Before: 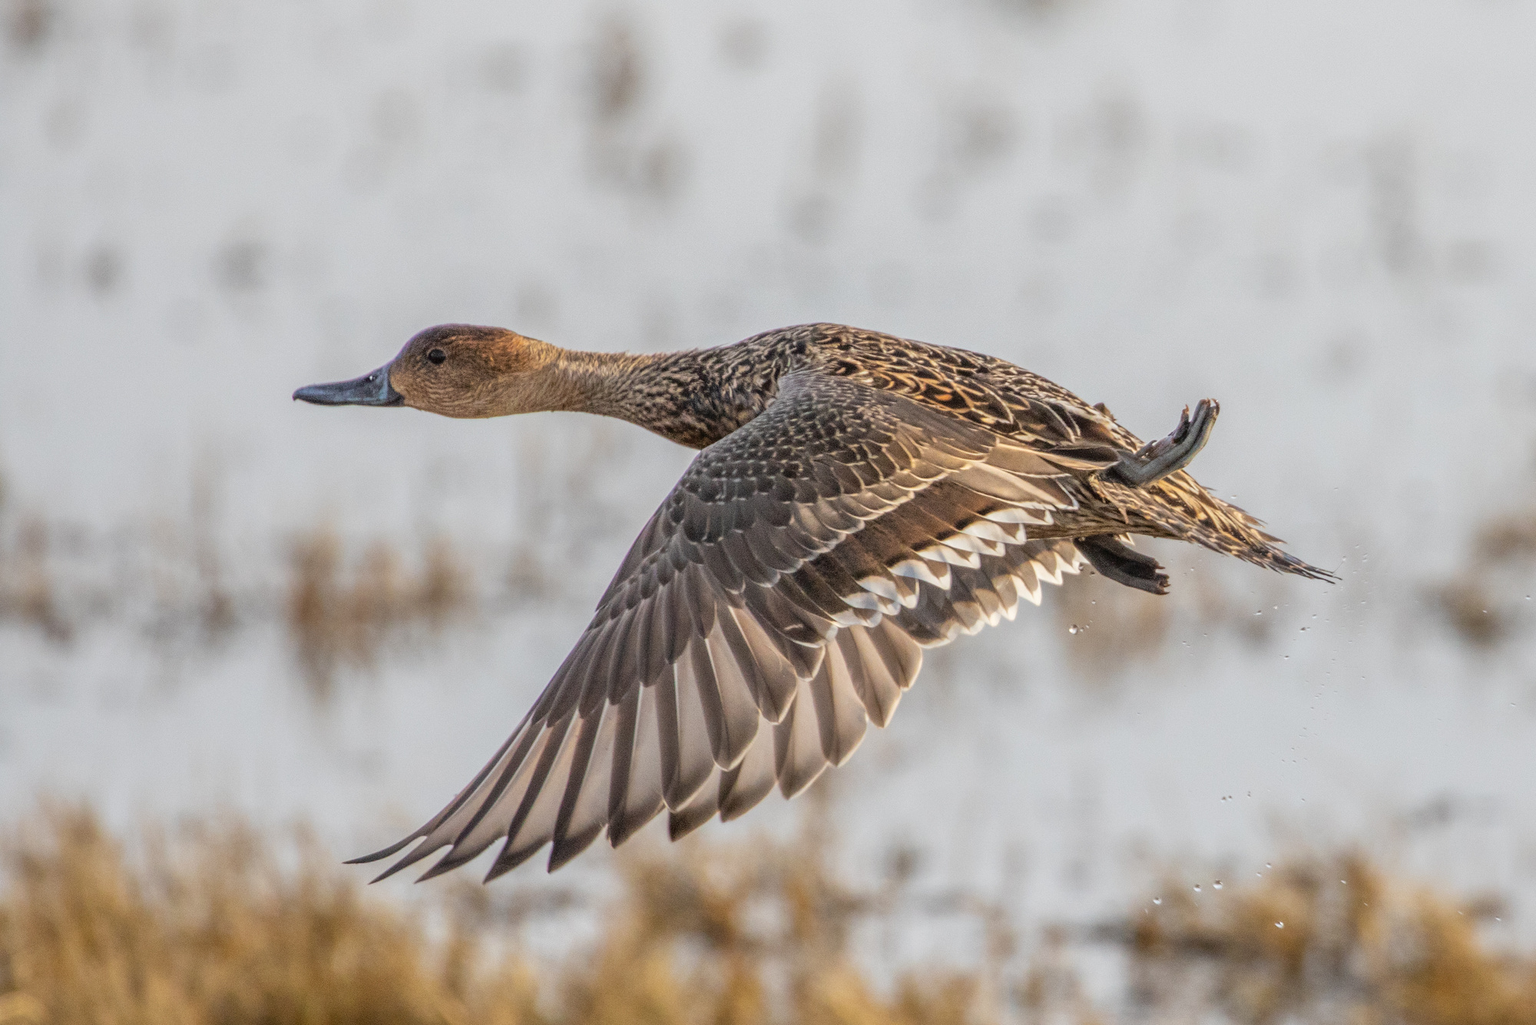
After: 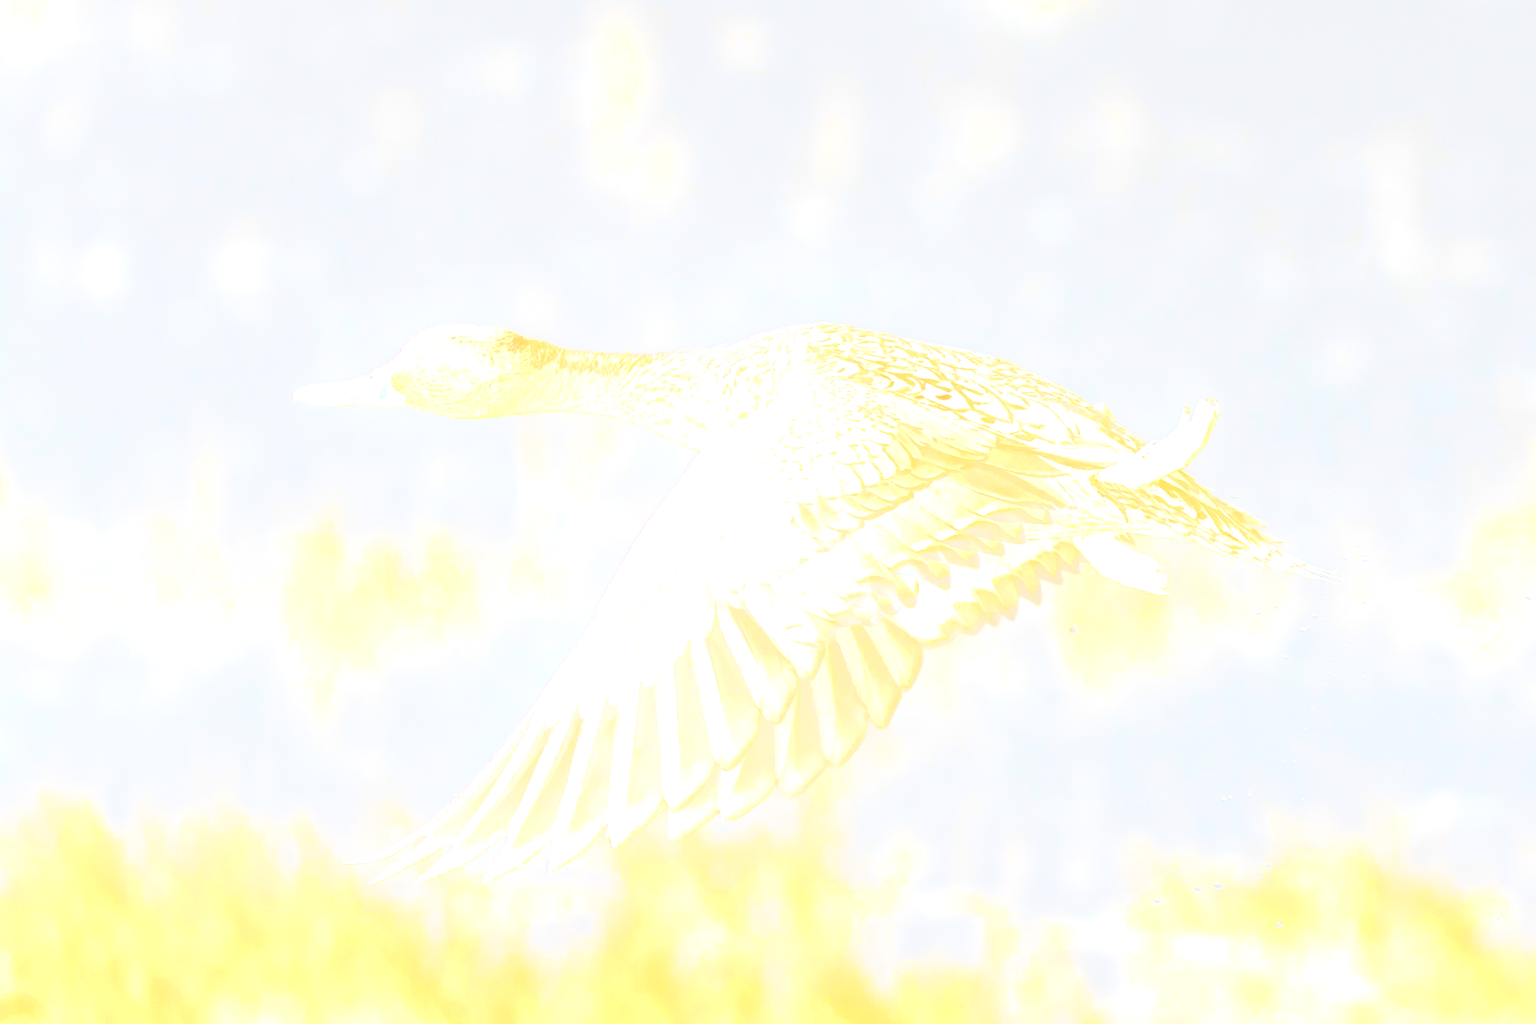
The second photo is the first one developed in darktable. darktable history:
exposure: black level correction 0, exposure 1.1 EV, compensate highlight preservation false
bloom: size 70%, threshold 25%, strength 70%
tone curve: curves: ch0 [(0, 0) (0.074, 0.04) (0.157, 0.1) (0.472, 0.515) (0.635, 0.731) (0.768, 0.878) (0.899, 0.969) (1, 1)]; ch1 [(0, 0) (0.08, 0.08) (0.3, 0.3) (0.5, 0.5) (0.539, 0.558) (0.586, 0.658) (0.69, 0.787) (0.92, 0.92) (1, 1)]; ch2 [(0, 0) (0.08, 0.08) (0.3, 0.3) (0.5, 0.5) (0.543, 0.597) (0.597, 0.679) (0.92, 0.92) (1, 1)], color space Lab, independent channels, preserve colors none
